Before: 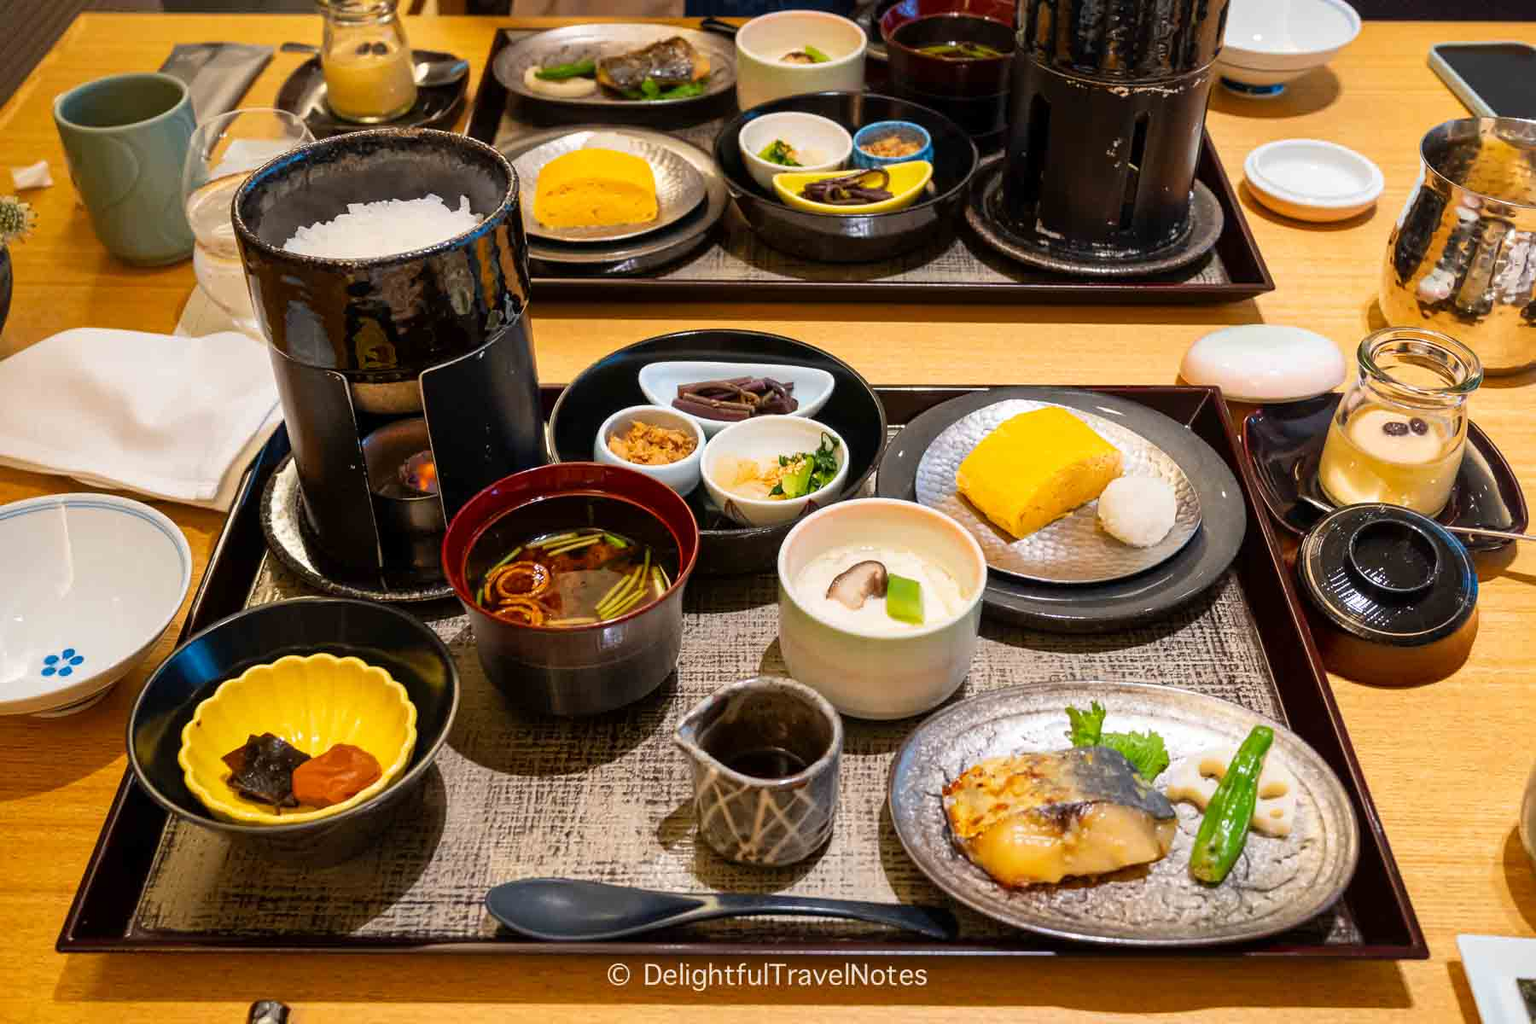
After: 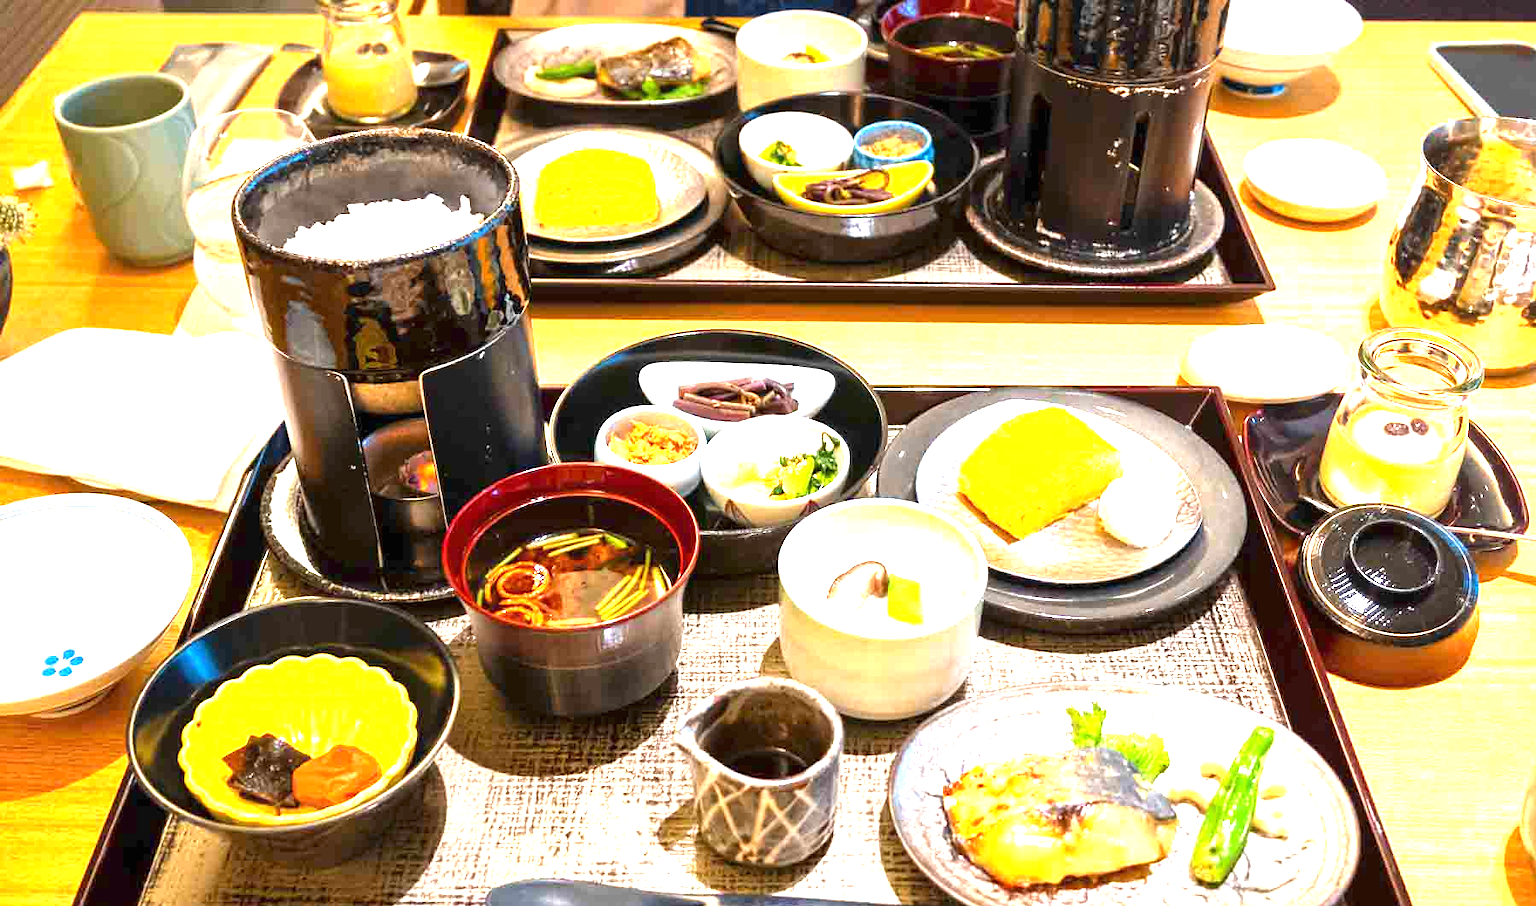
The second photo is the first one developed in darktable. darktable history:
crop and rotate: top 0%, bottom 11.49%
exposure: black level correction 0, exposure 1.9 EV, compensate highlight preservation false
